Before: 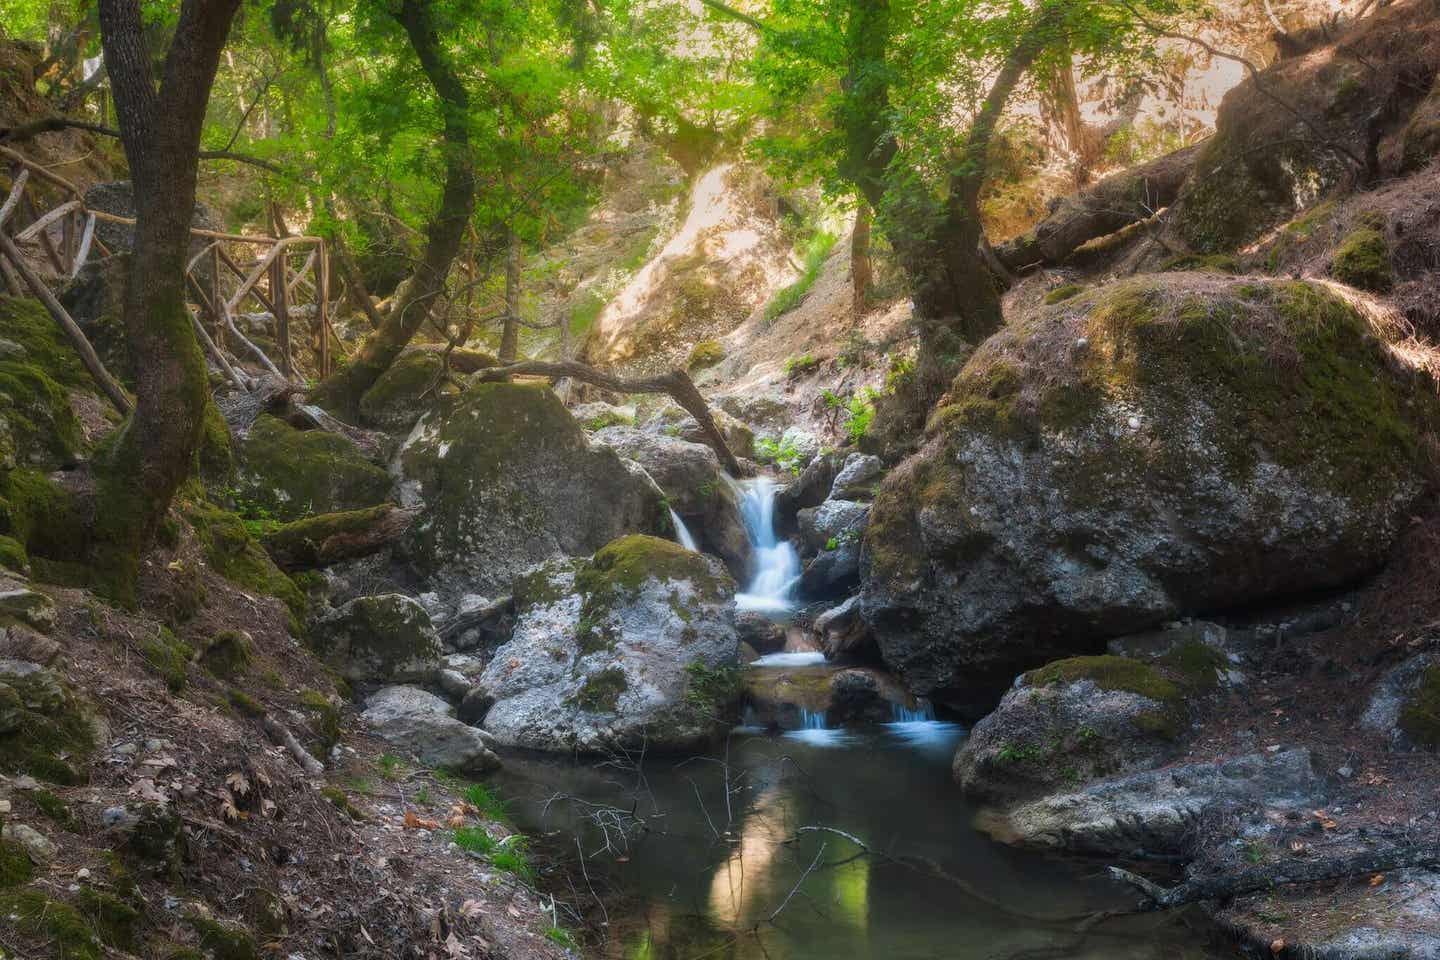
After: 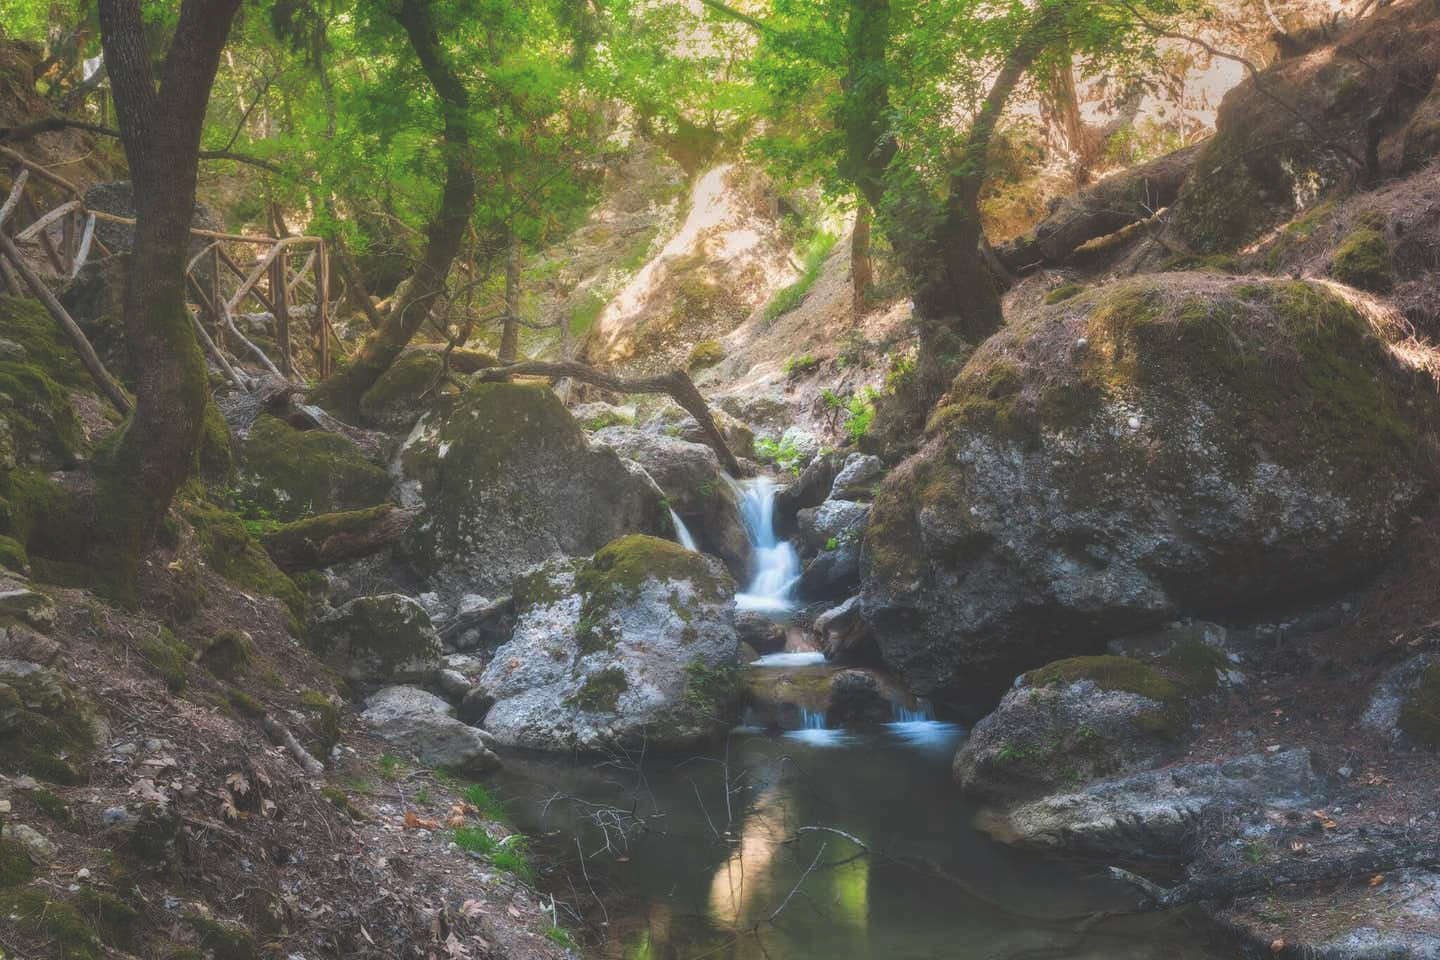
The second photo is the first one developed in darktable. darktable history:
exposure: black level correction -0.03, compensate highlight preservation false
